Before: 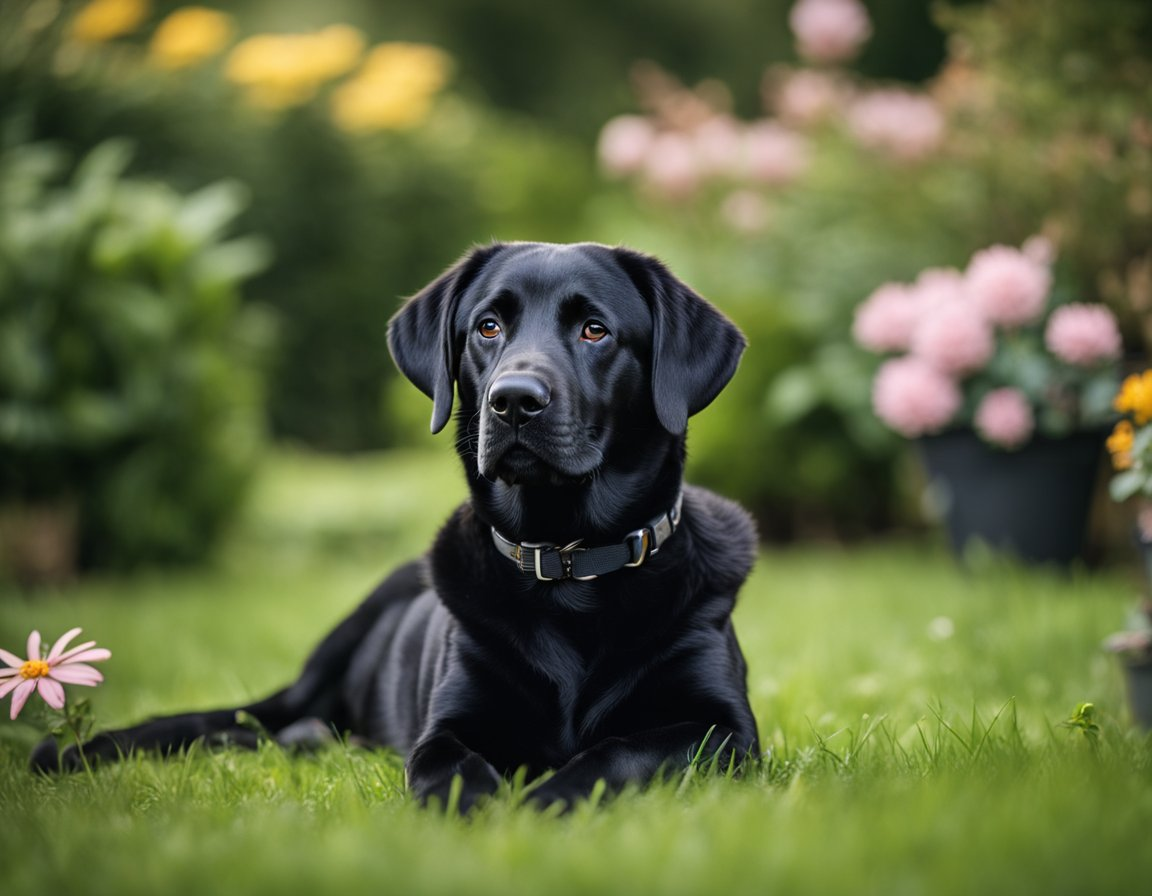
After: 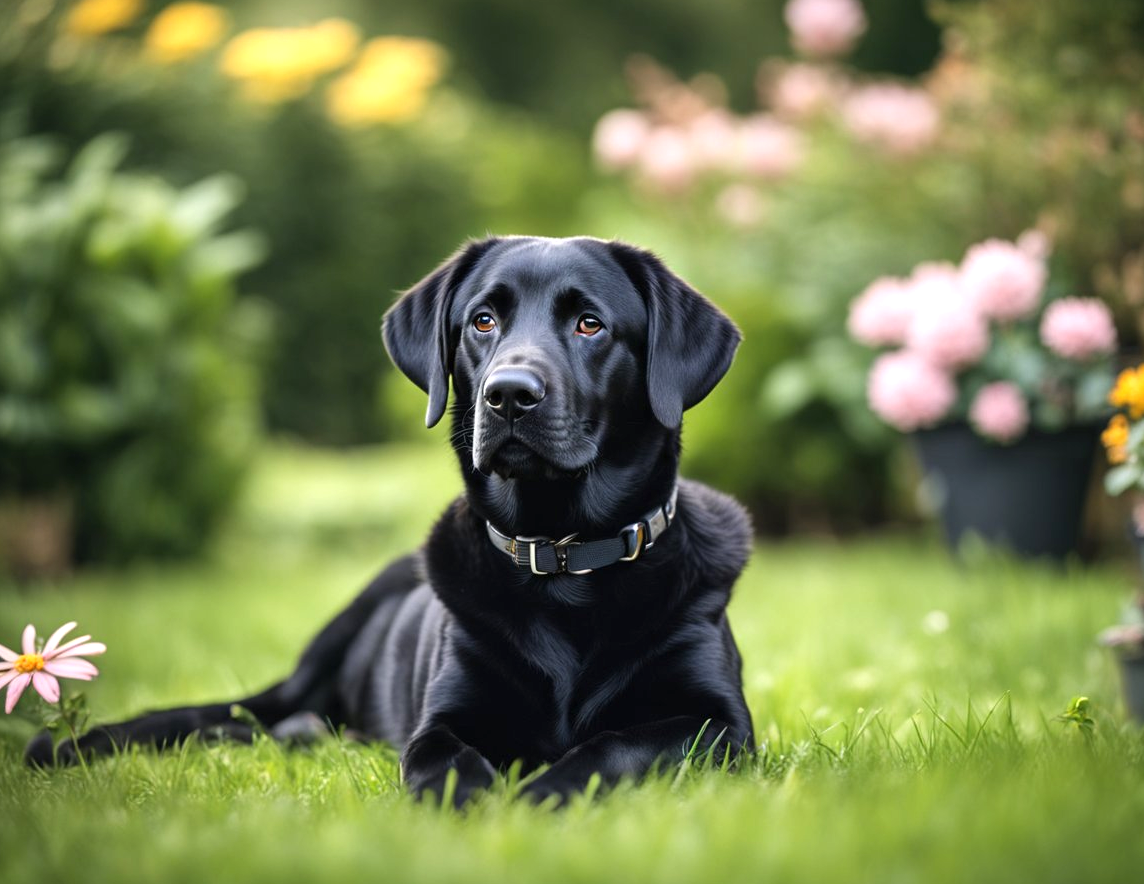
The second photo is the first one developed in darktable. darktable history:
crop: left 0.485%, top 0.75%, right 0.19%, bottom 0.555%
exposure: exposure 0.6 EV, compensate highlight preservation false
